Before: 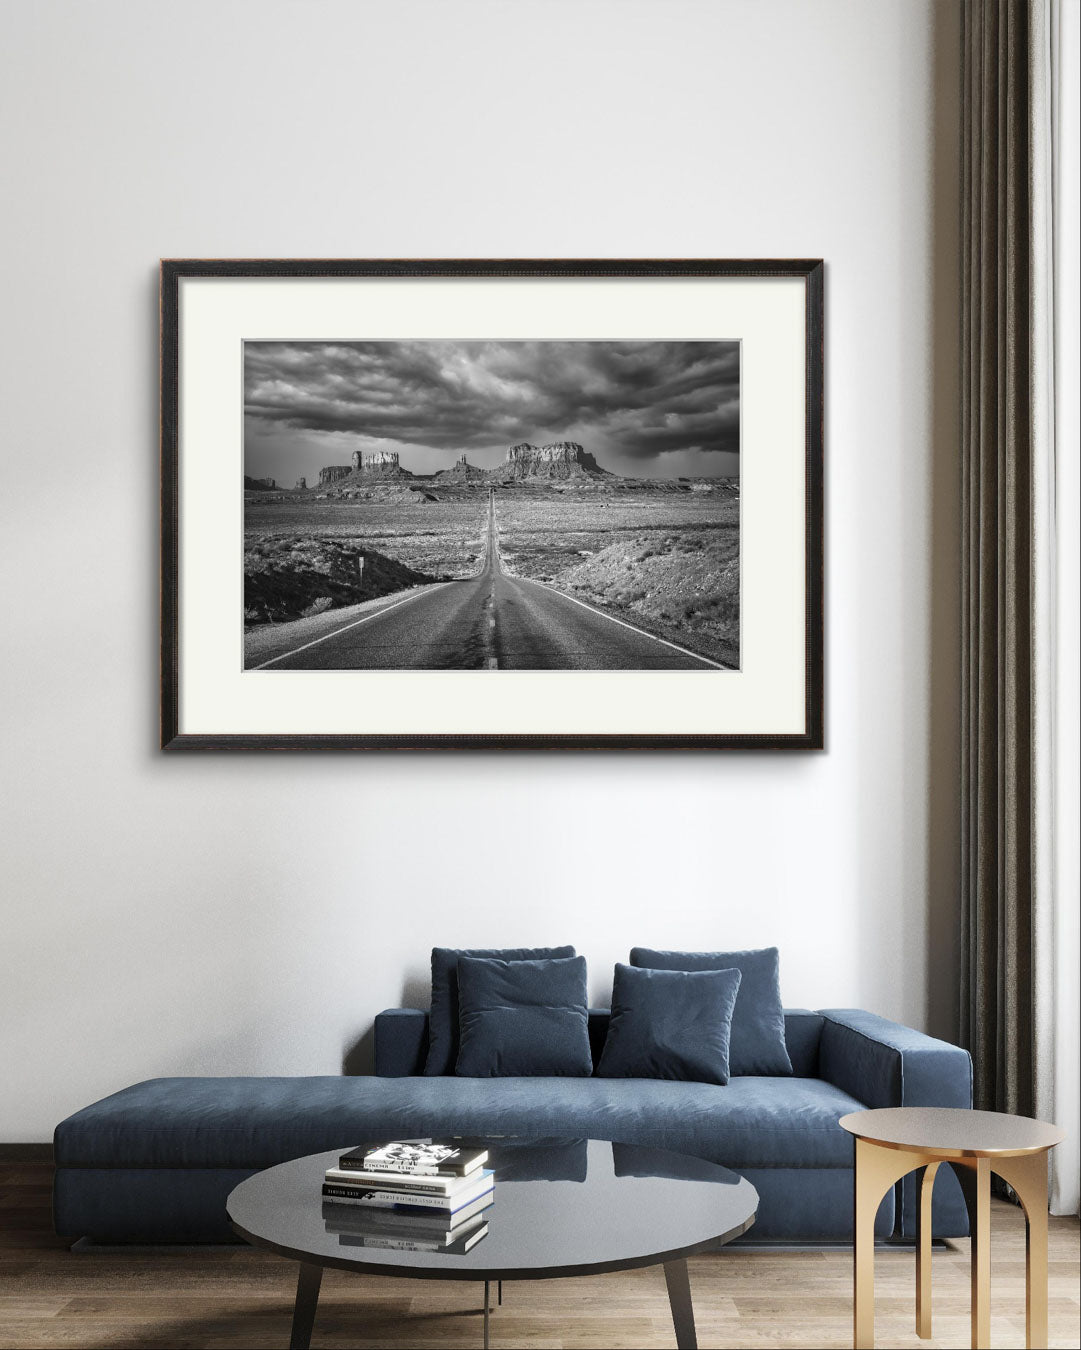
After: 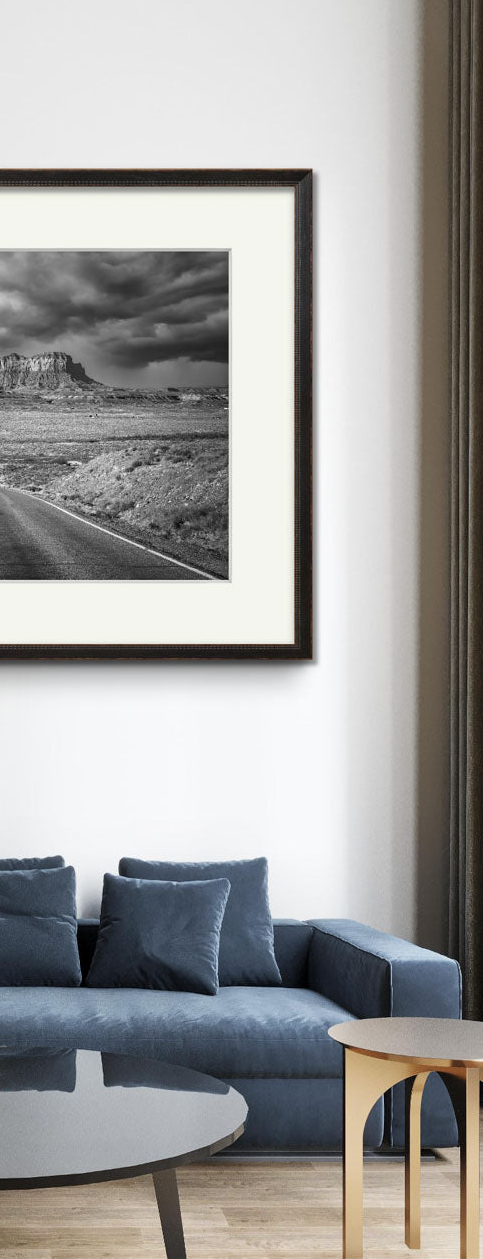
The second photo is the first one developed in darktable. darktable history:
crop: left 47.351%, top 6.707%, right 7.923%
